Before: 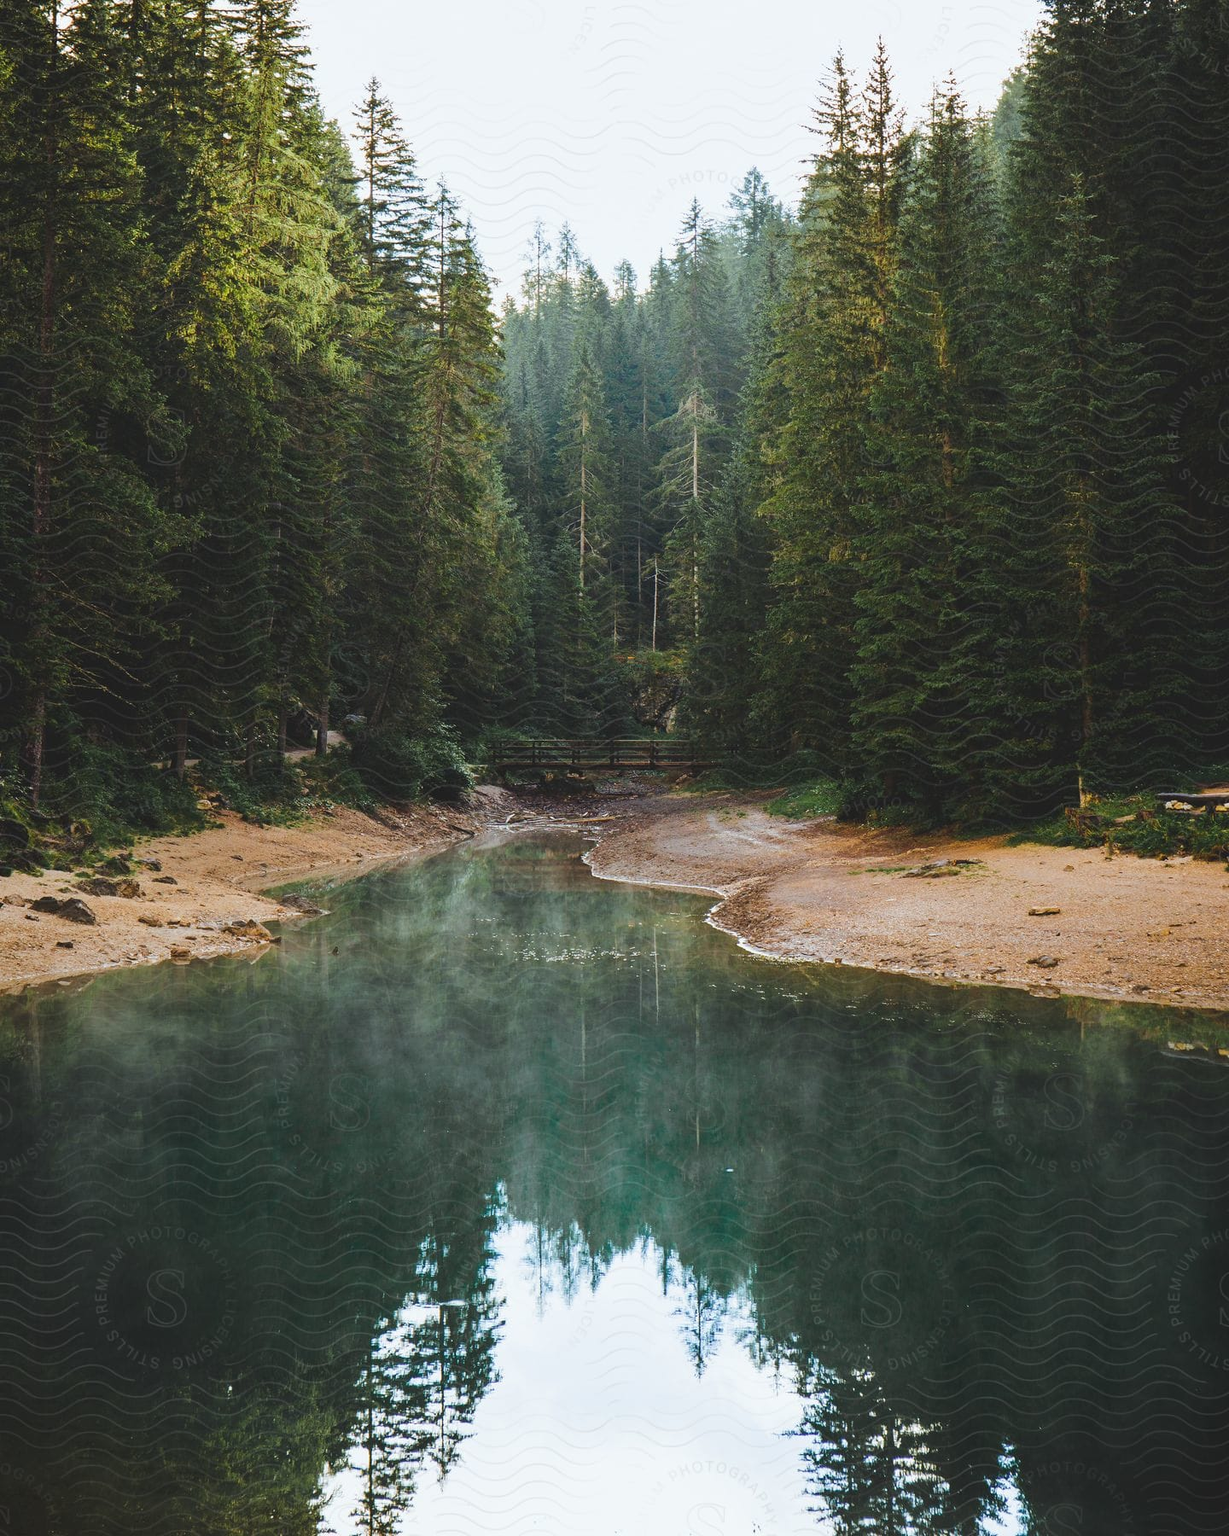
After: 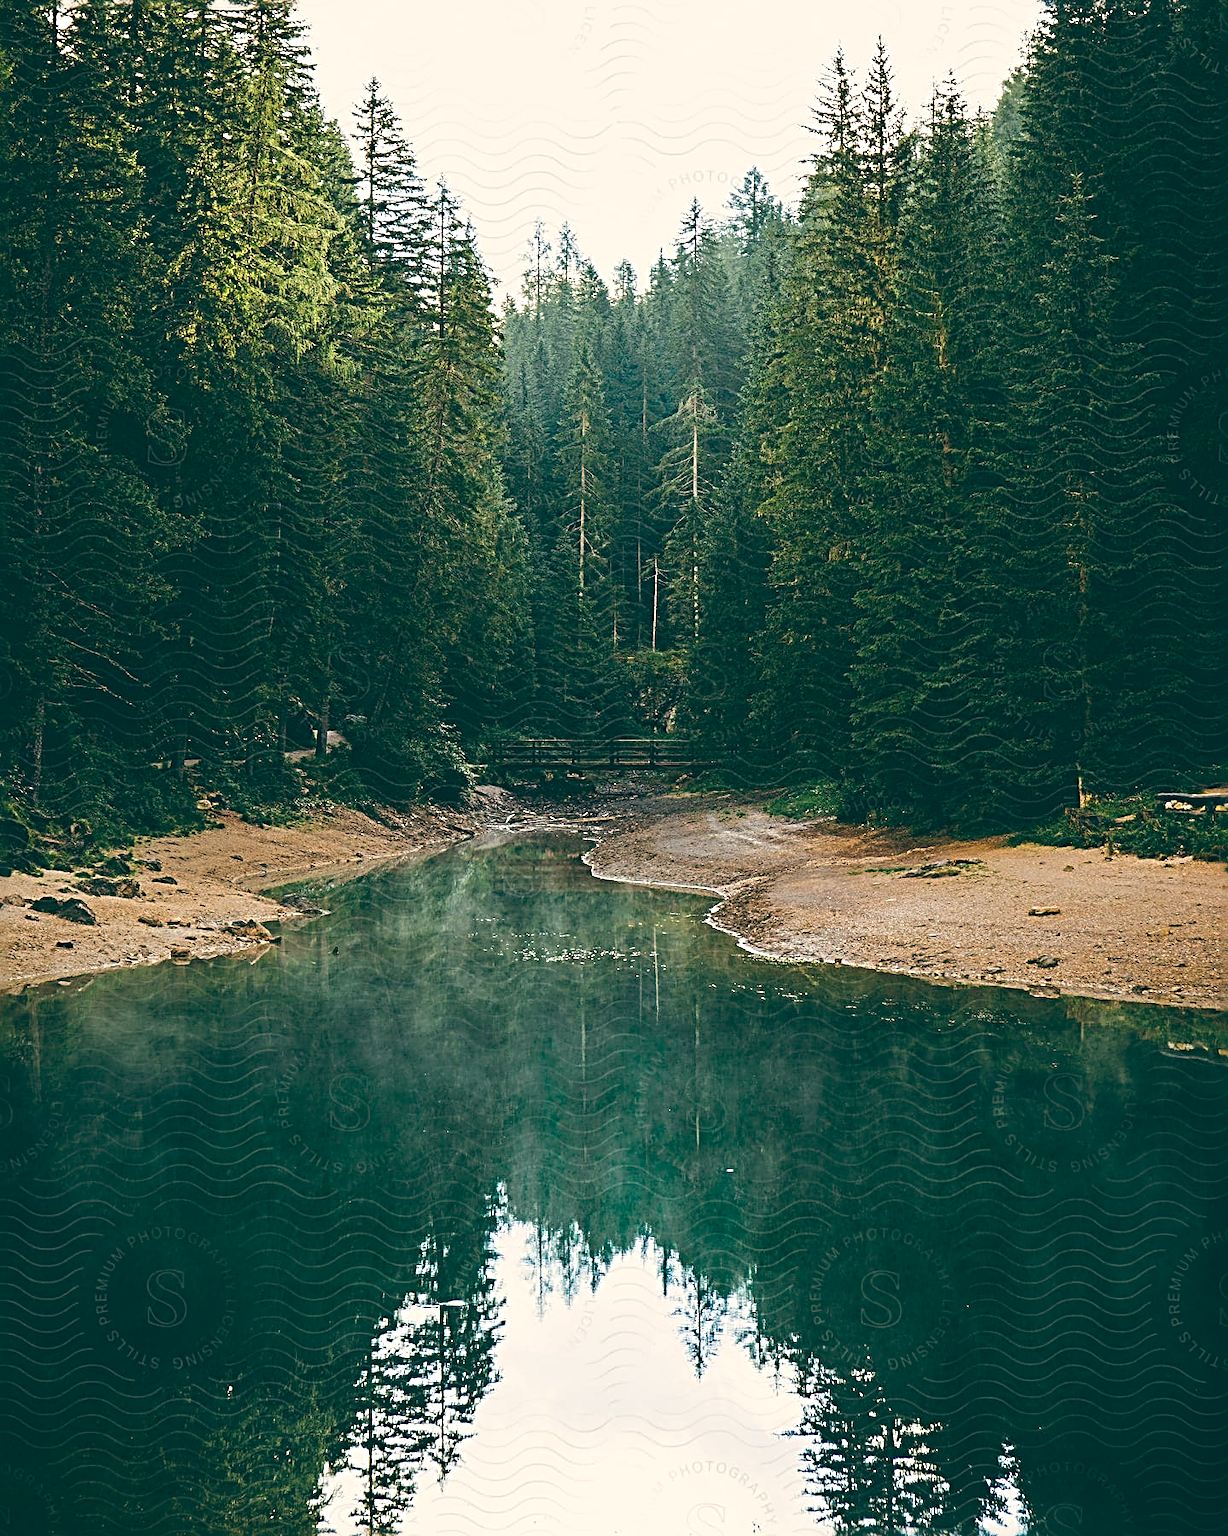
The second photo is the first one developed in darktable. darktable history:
sharpen: radius 3.69, amount 0.928
color balance: lift [1.005, 0.99, 1.007, 1.01], gamma [1, 0.979, 1.011, 1.021], gain [0.923, 1.098, 1.025, 0.902], input saturation 90.45%, contrast 7.73%, output saturation 105.91%
